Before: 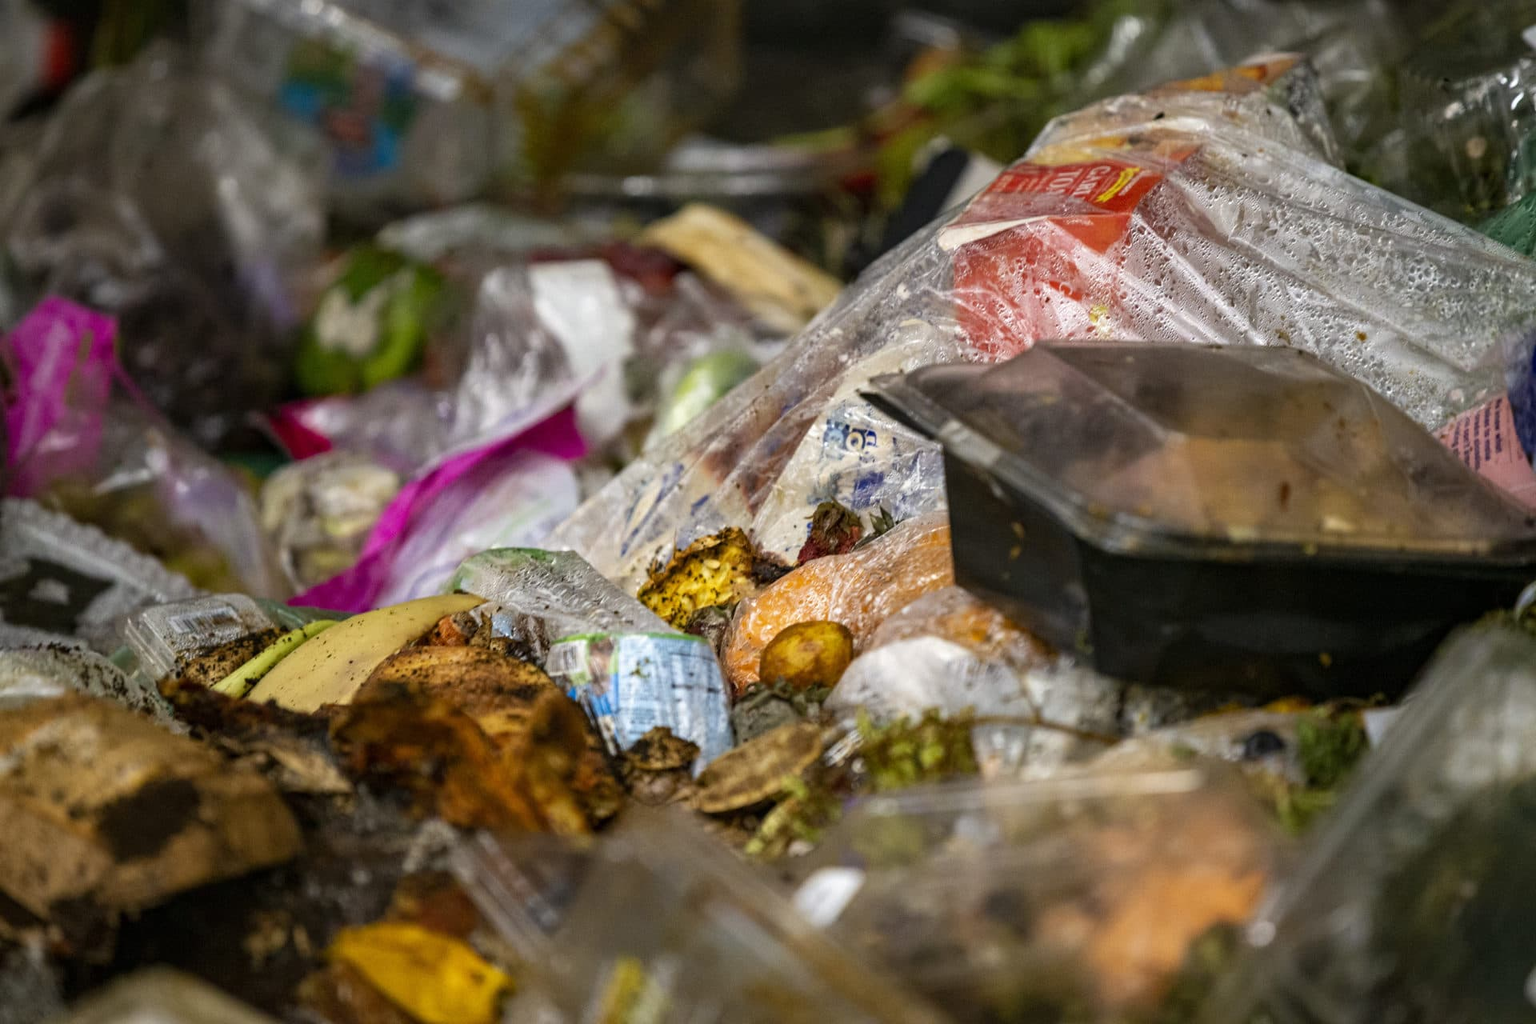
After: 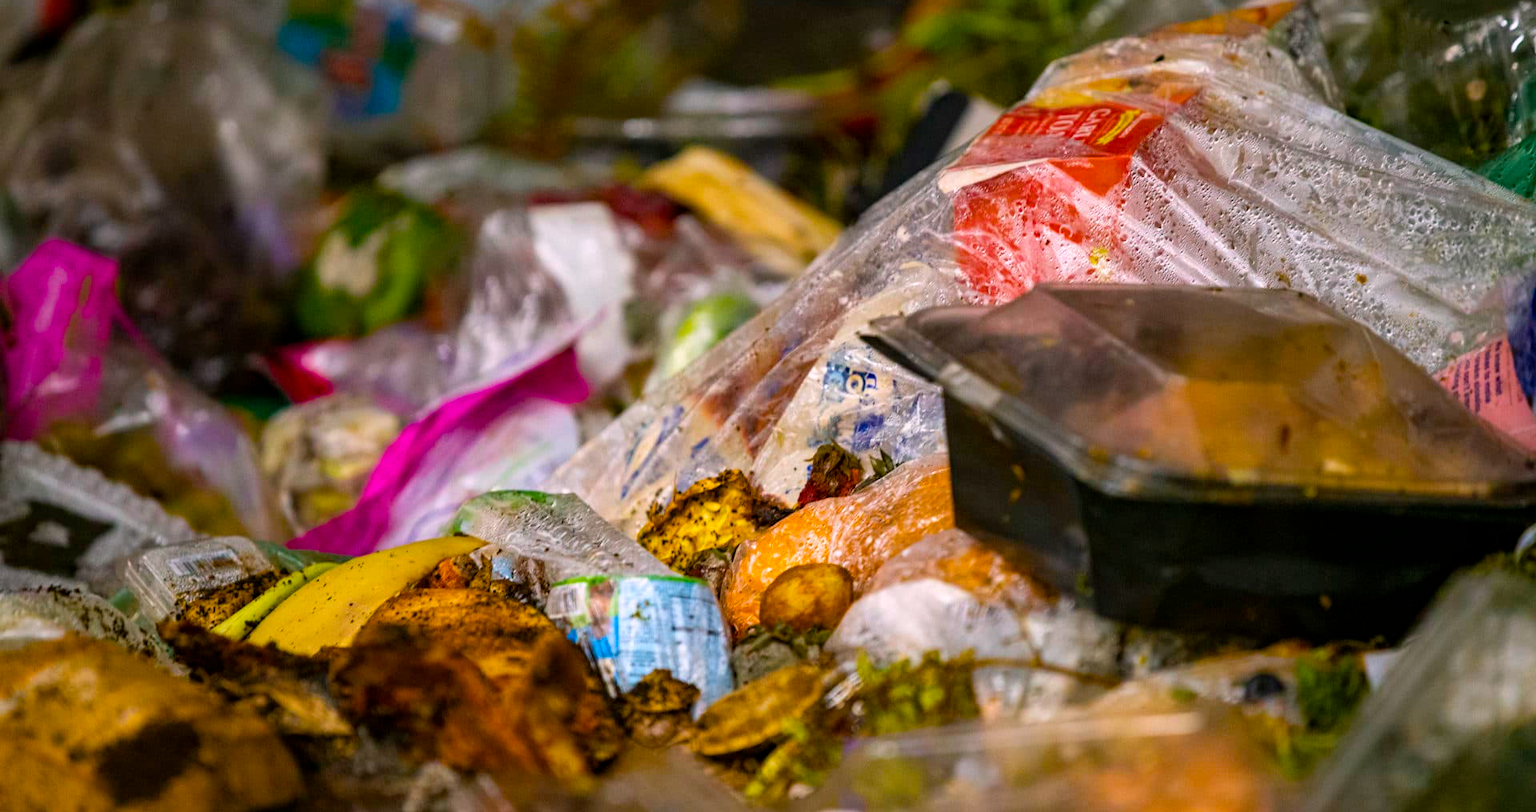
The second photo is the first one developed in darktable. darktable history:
color balance rgb: highlights gain › chroma 1.5%, highlights gain › hue 312.3°, linear chroma grading › global chroma 9.973%, perceptual saturation grading › global saturation 30.804%, global vibrance 20%
crop and rotate: top 5.654%, bottom 14.993%
